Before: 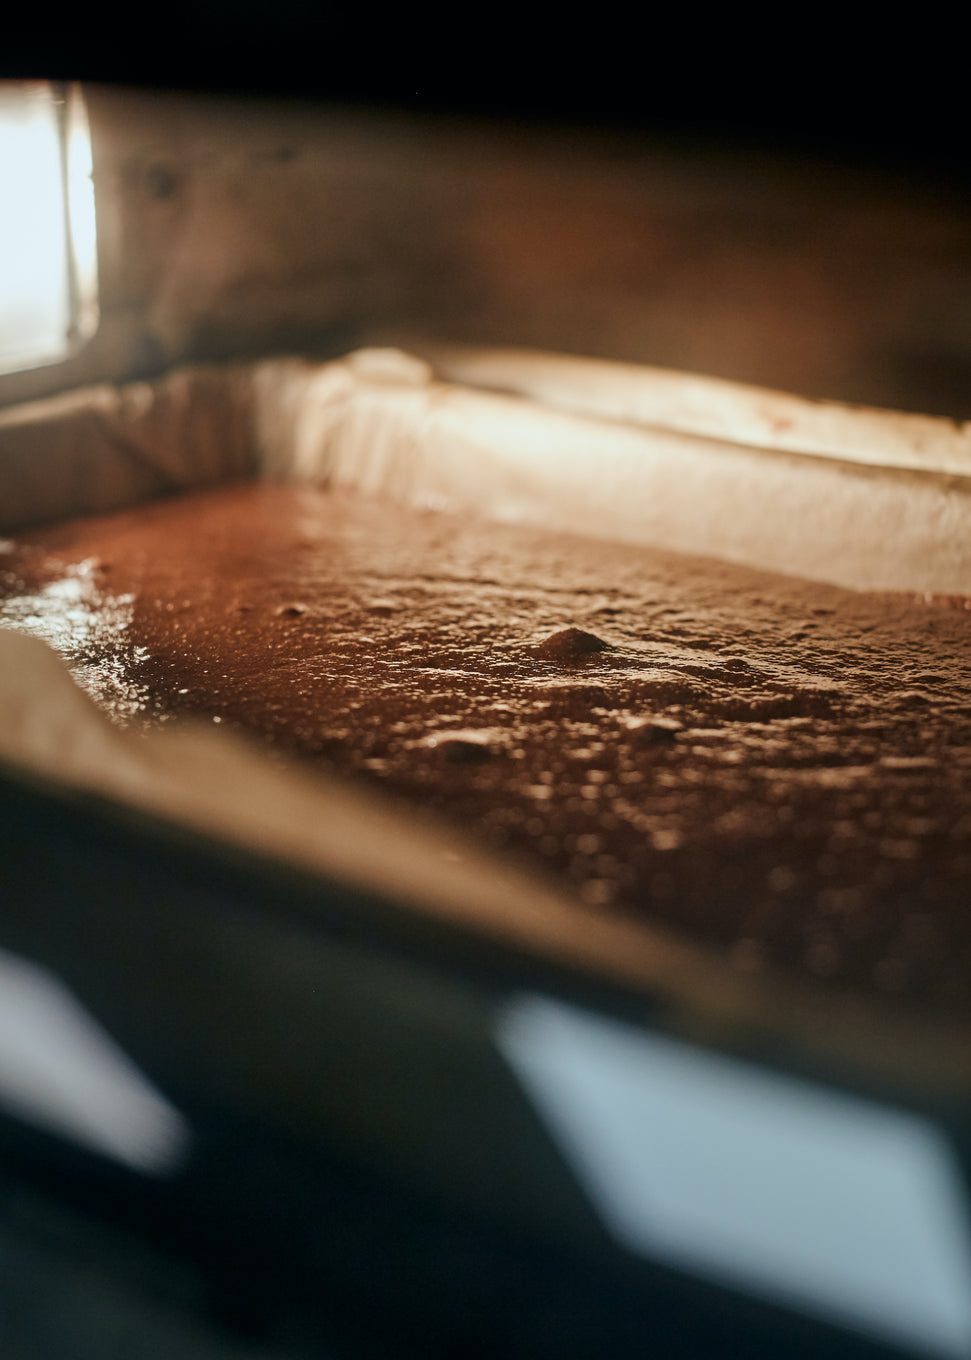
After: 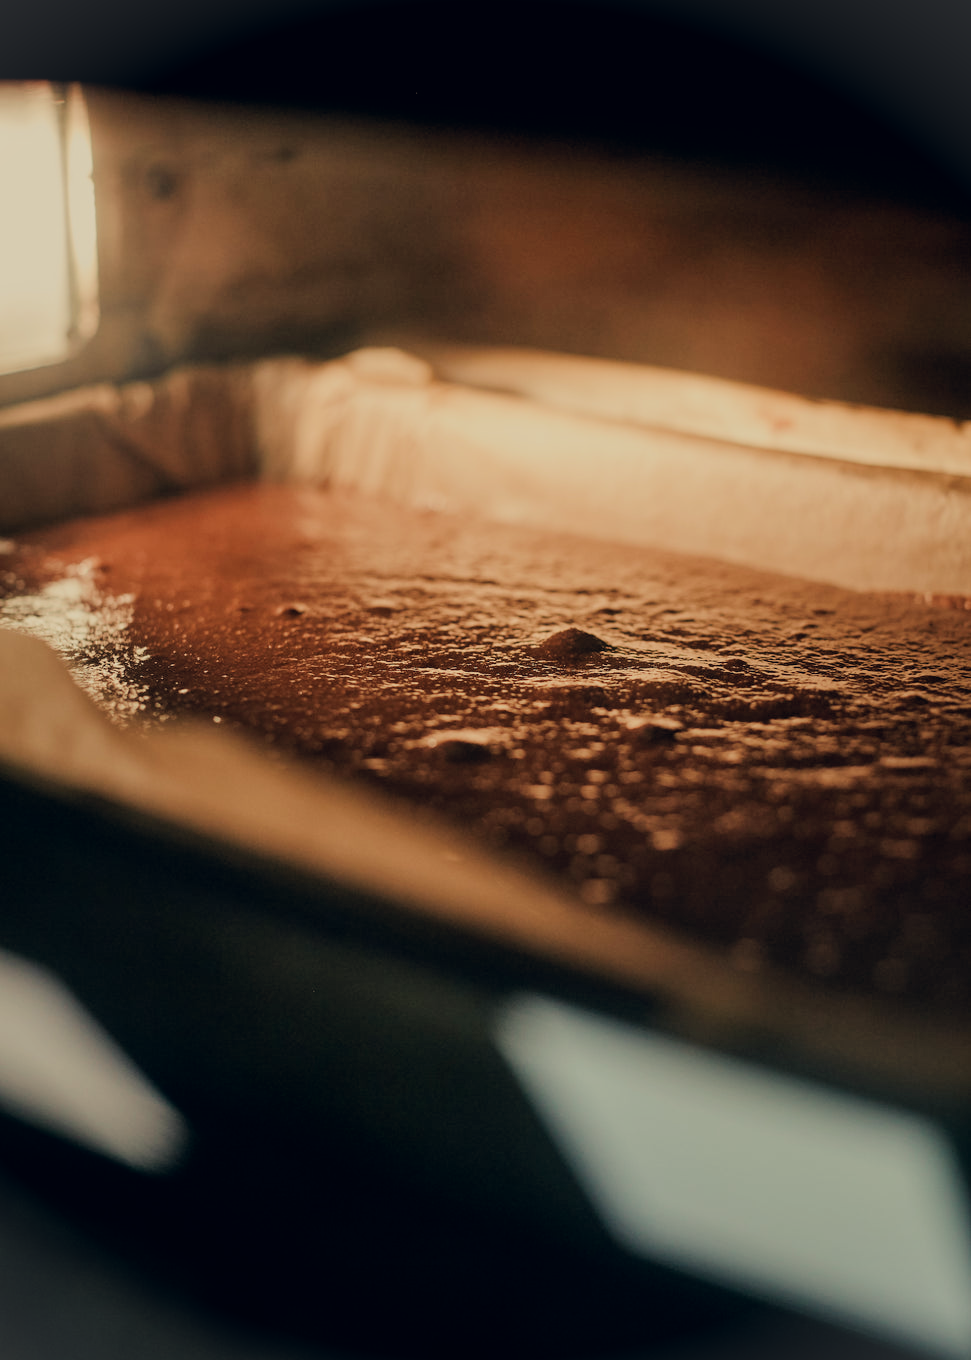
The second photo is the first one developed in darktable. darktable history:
filmic rgb: black relative exposure -7.65 EV, white relative exposure 4.56 EV, hardness 3.61
color correction: highlights a* 0.207, highlights b* 2.7, shadows a* -0.874, shadows b* -4.78
white balance: red 1.123, blue 0.83
vignetting: fall-off start 100%, brightness 0.05, saturation 0
